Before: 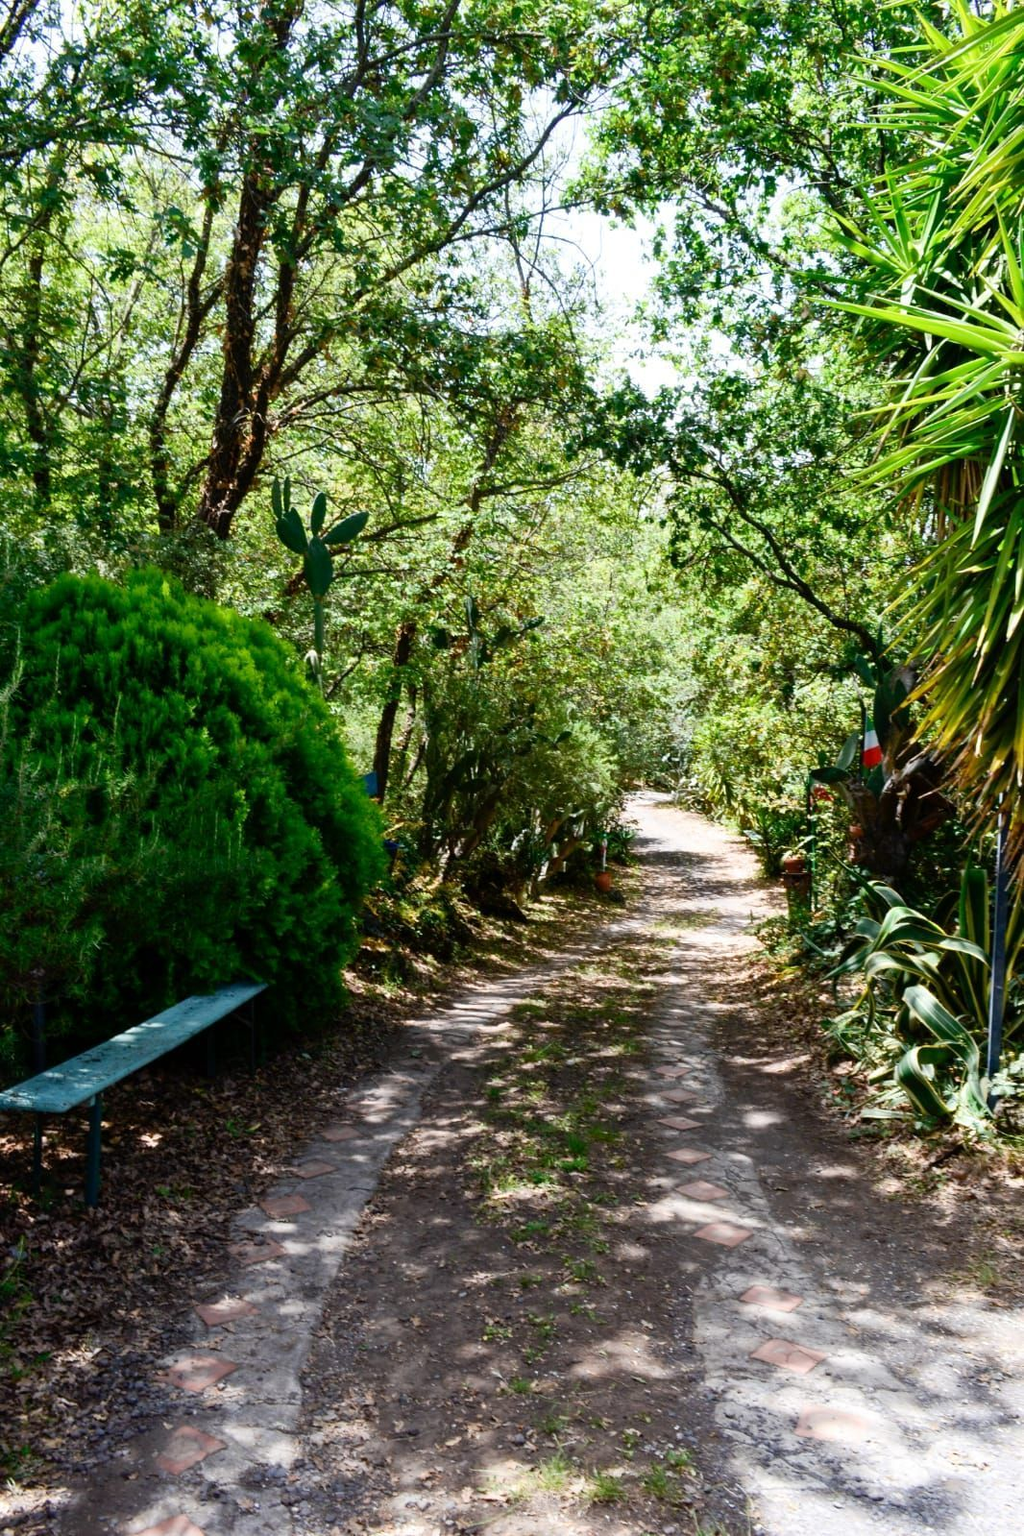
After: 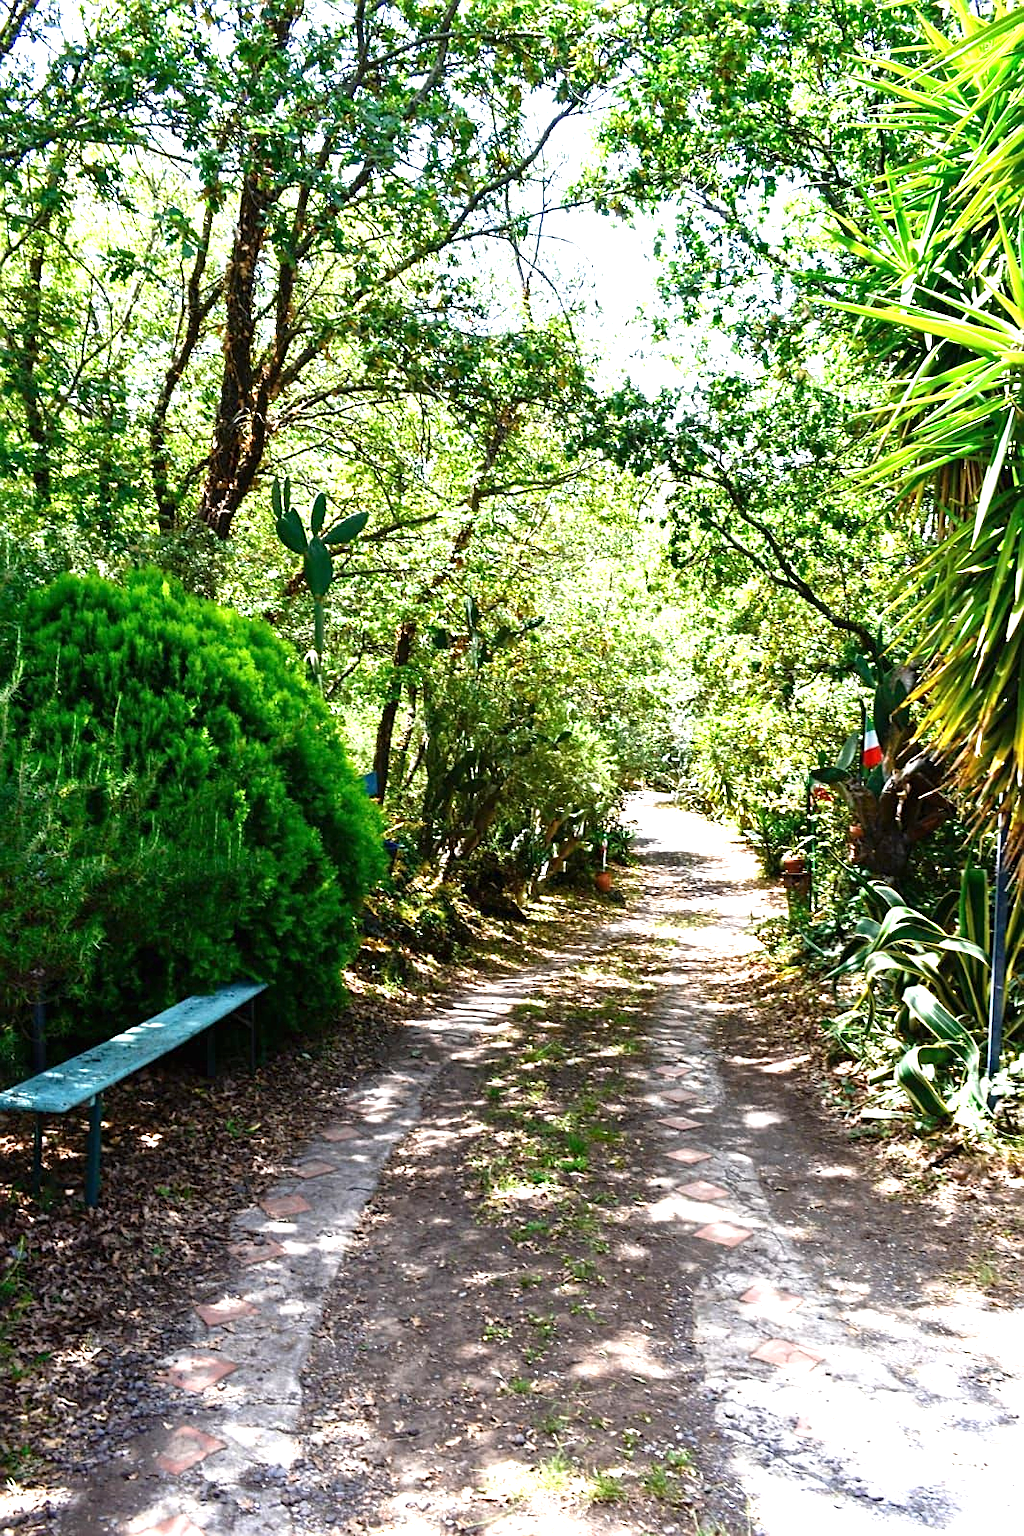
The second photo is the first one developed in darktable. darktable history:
sharpen: on, module defaults
exposure: black level correction 0, exposure 1.106 EV, compensate highlight preservation false
